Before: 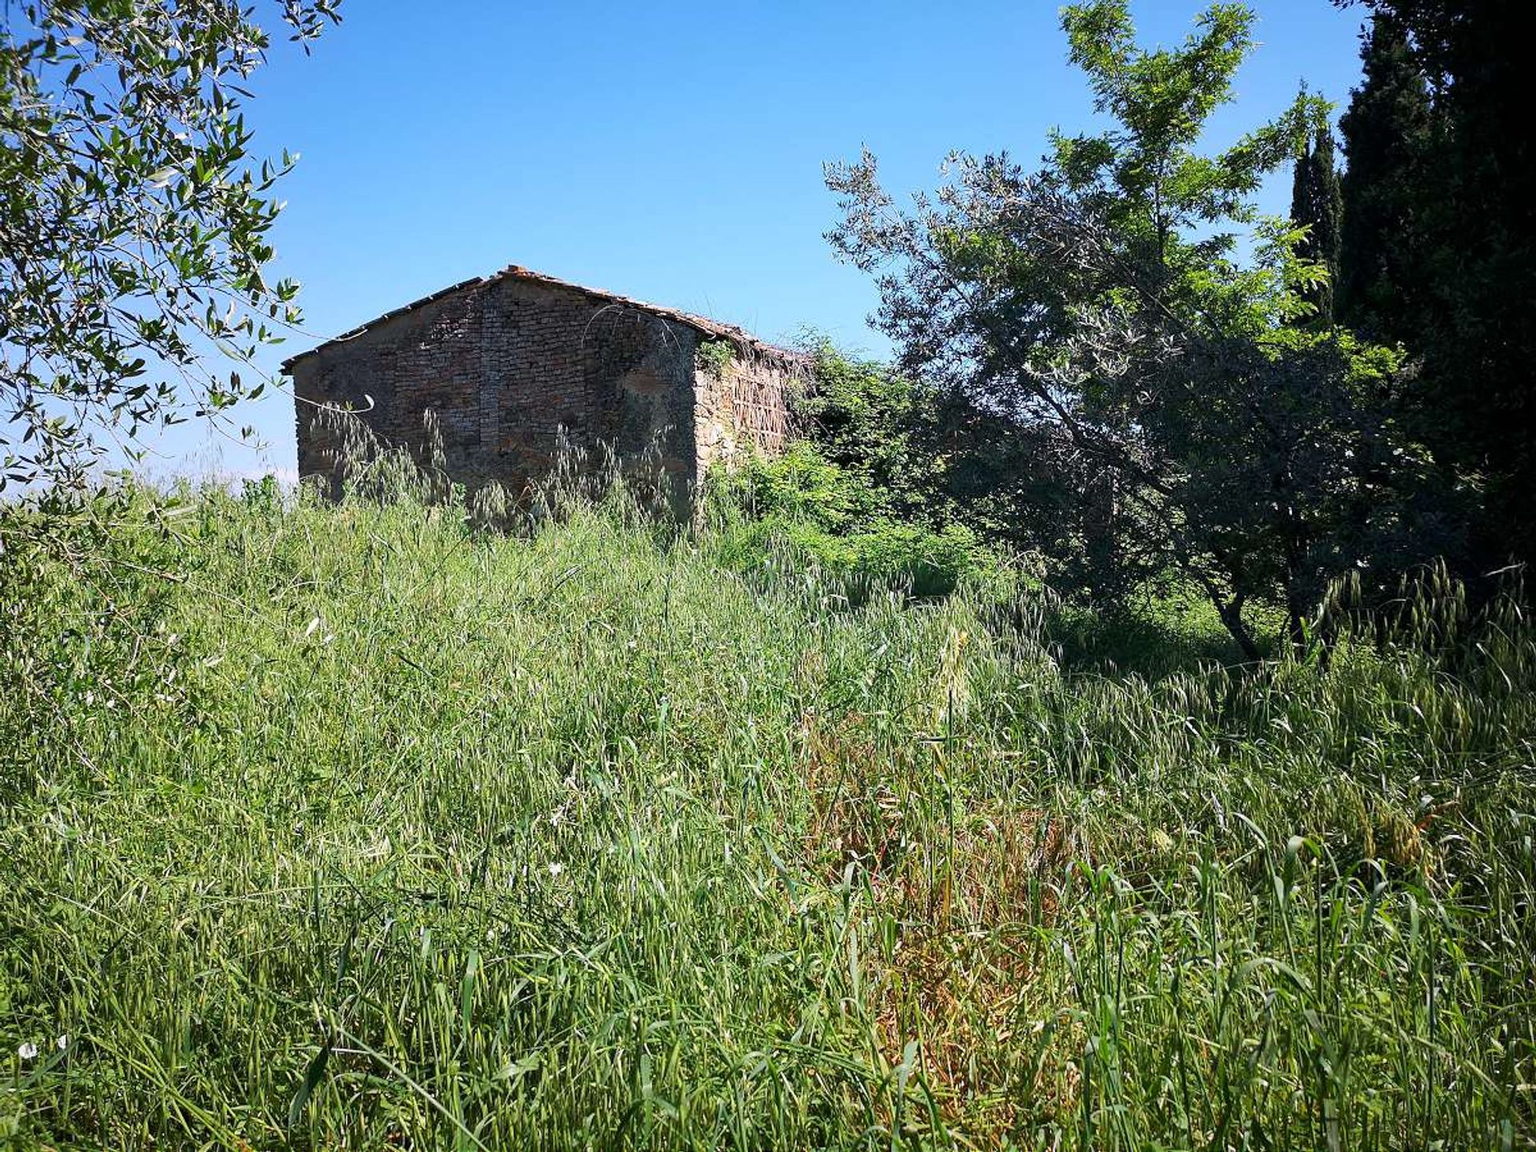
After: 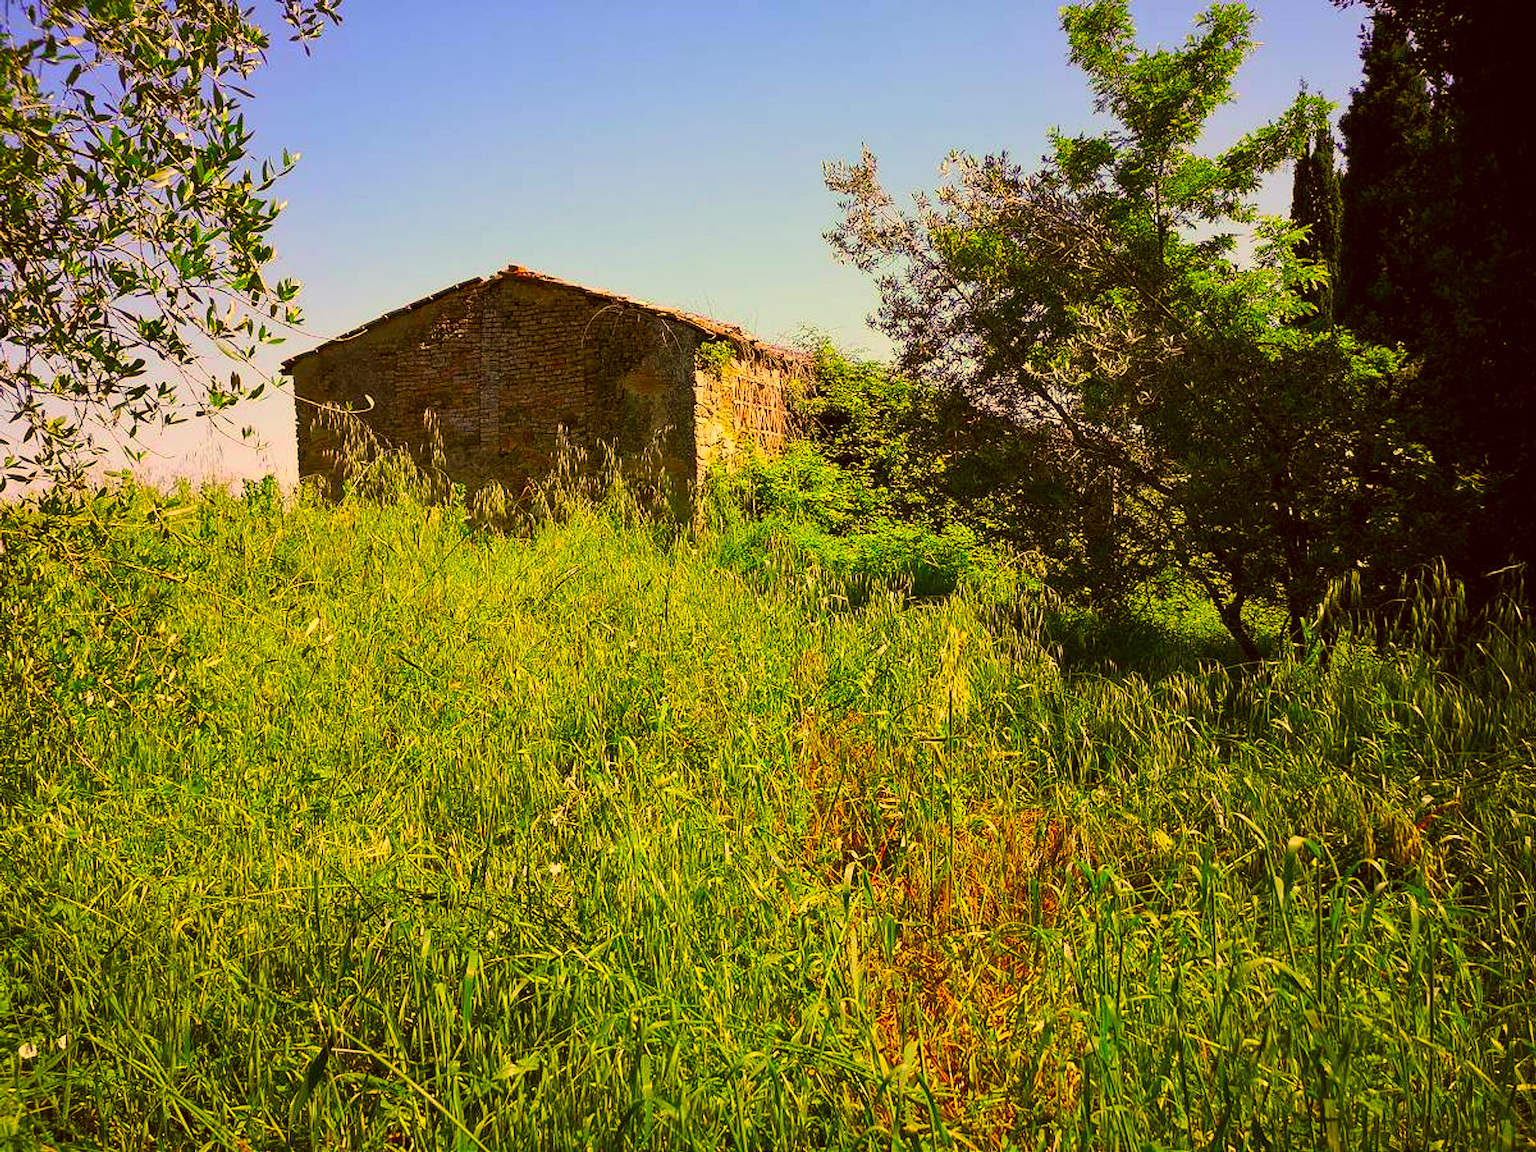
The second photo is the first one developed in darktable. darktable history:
color correction: highlights a* 10.98, highlights b* 30.23, shadows a* 2.66, shadows b* 17, saturation 1.75
